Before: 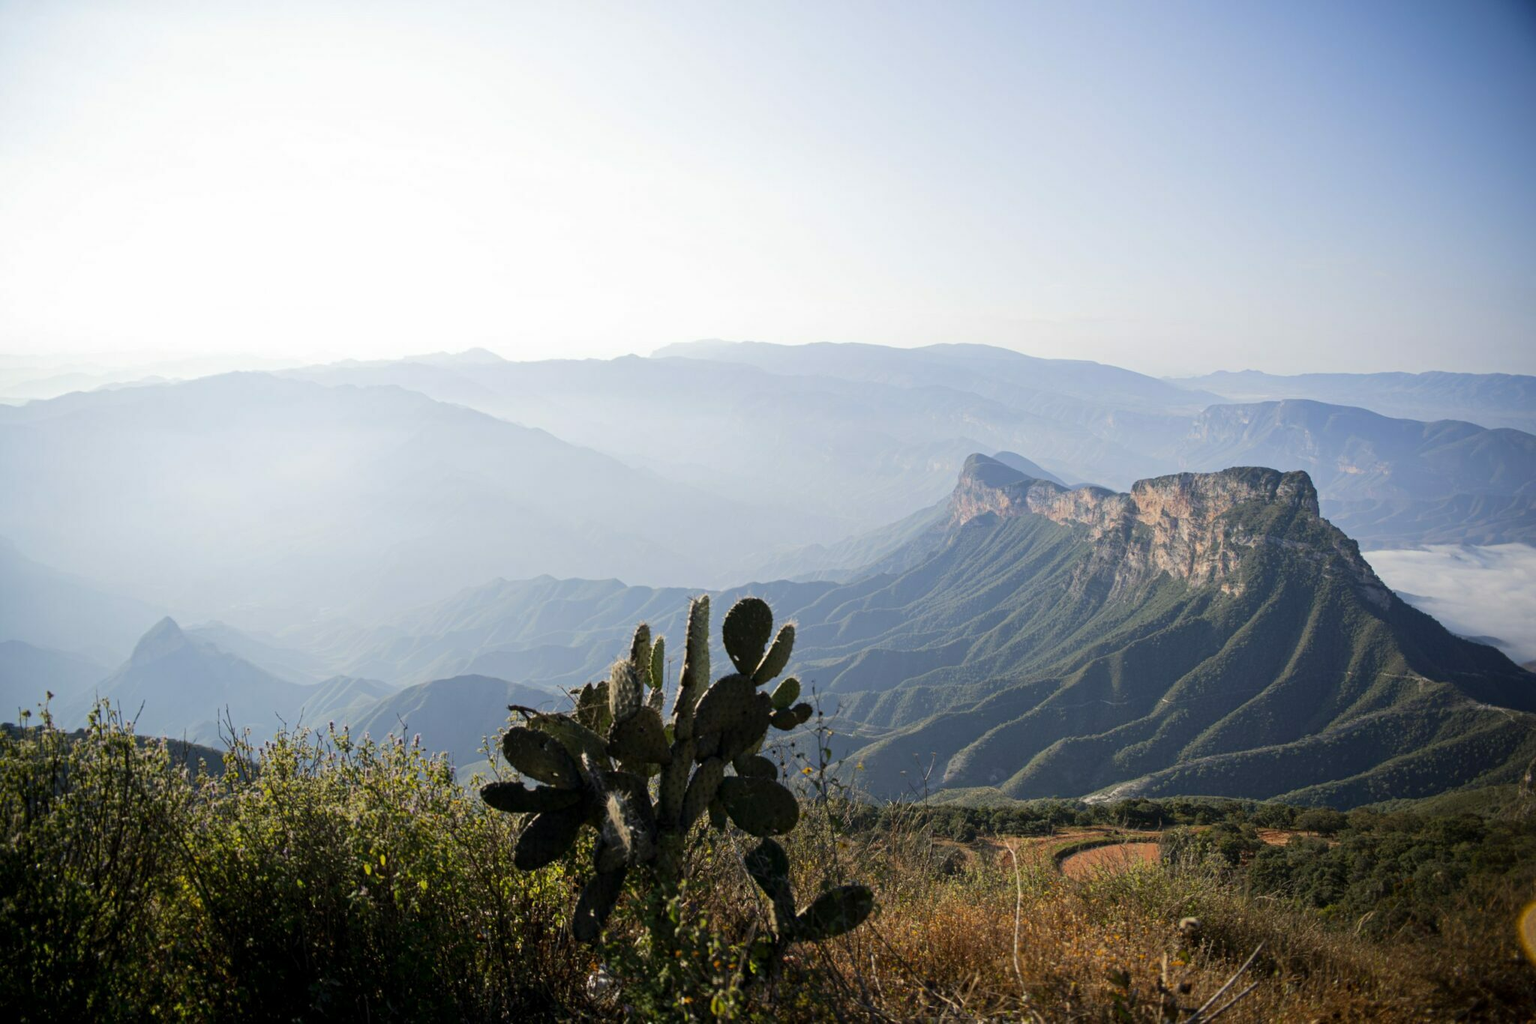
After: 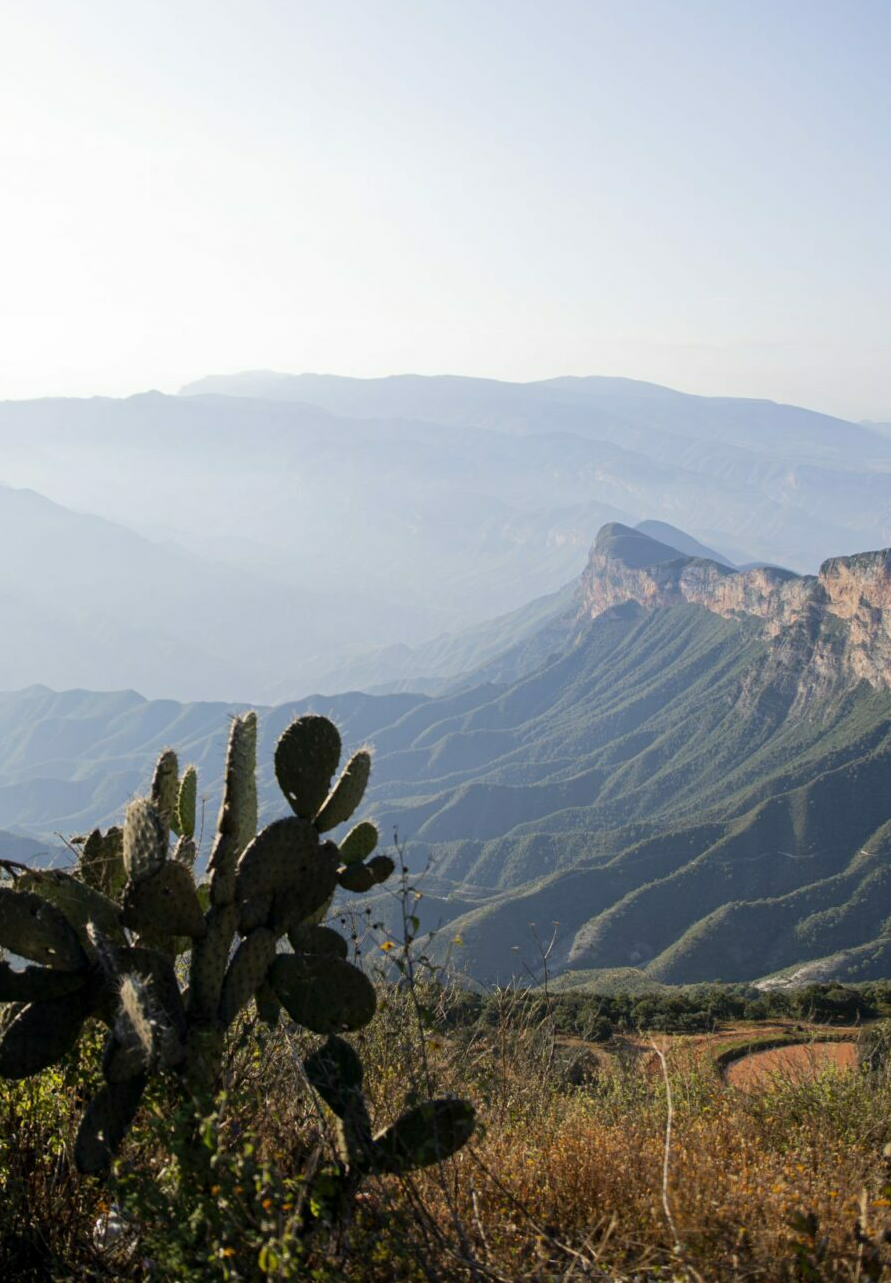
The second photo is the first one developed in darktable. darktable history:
crop: left 33.65%, top 6.033%, right 22.756%
